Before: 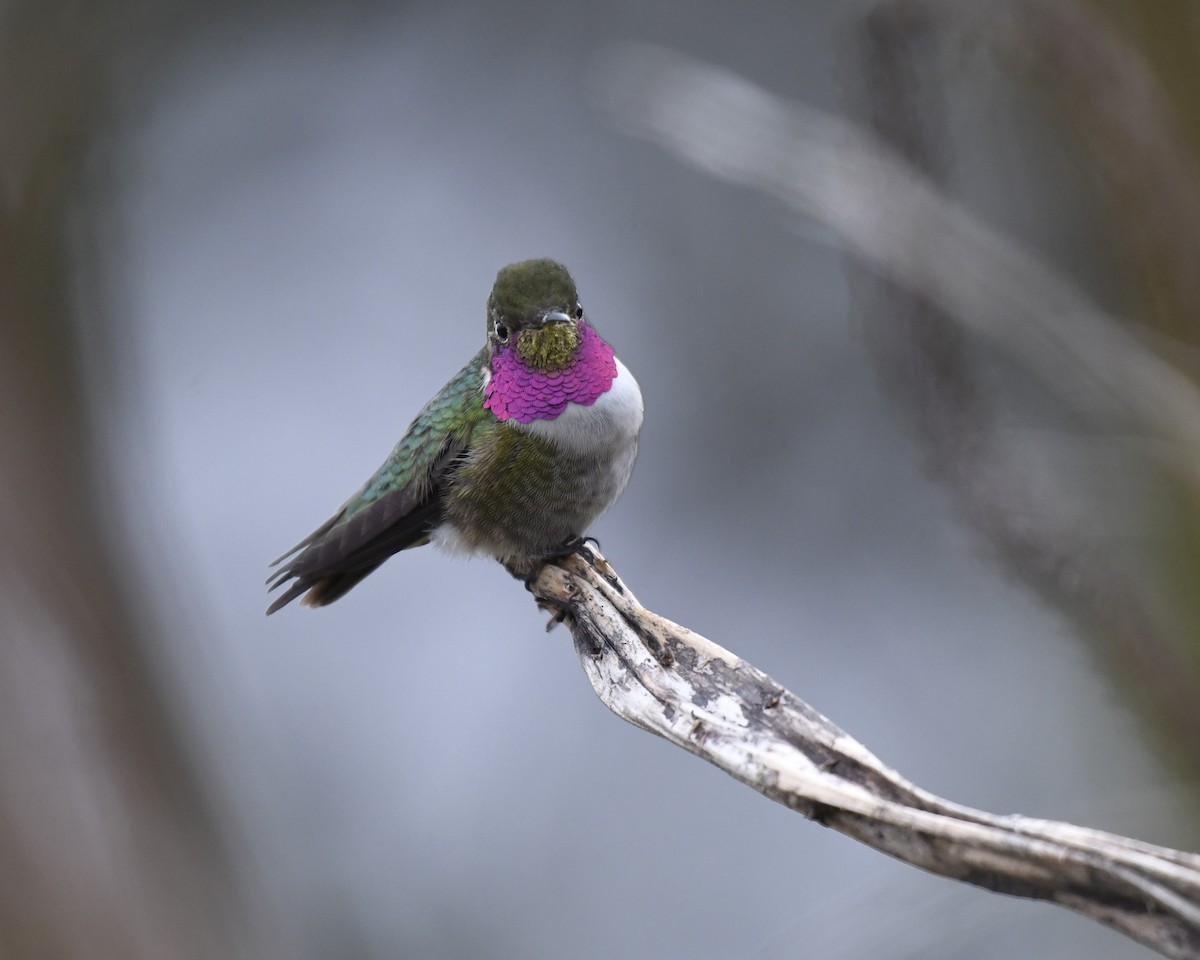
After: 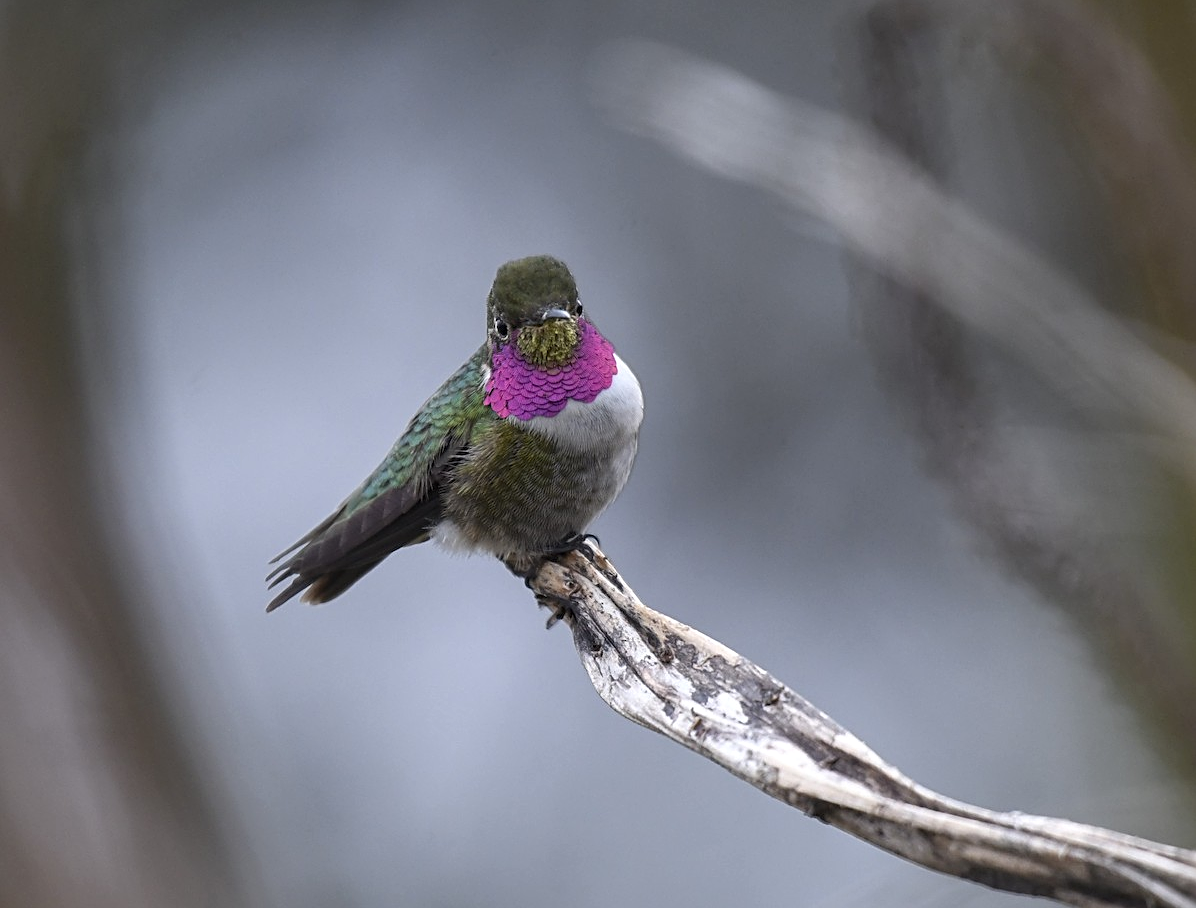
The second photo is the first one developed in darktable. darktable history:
local contrast: detail 118%
crop: top 0.356%, right 0.262%, bottom 4.999%
sharpen: on, module defaults
